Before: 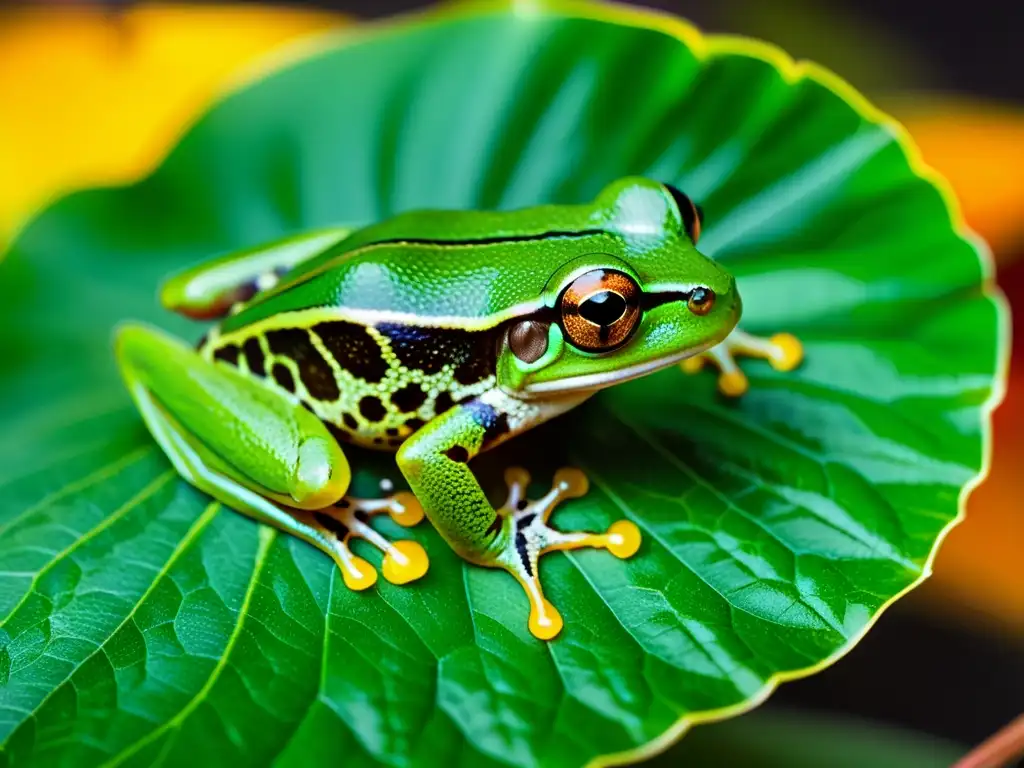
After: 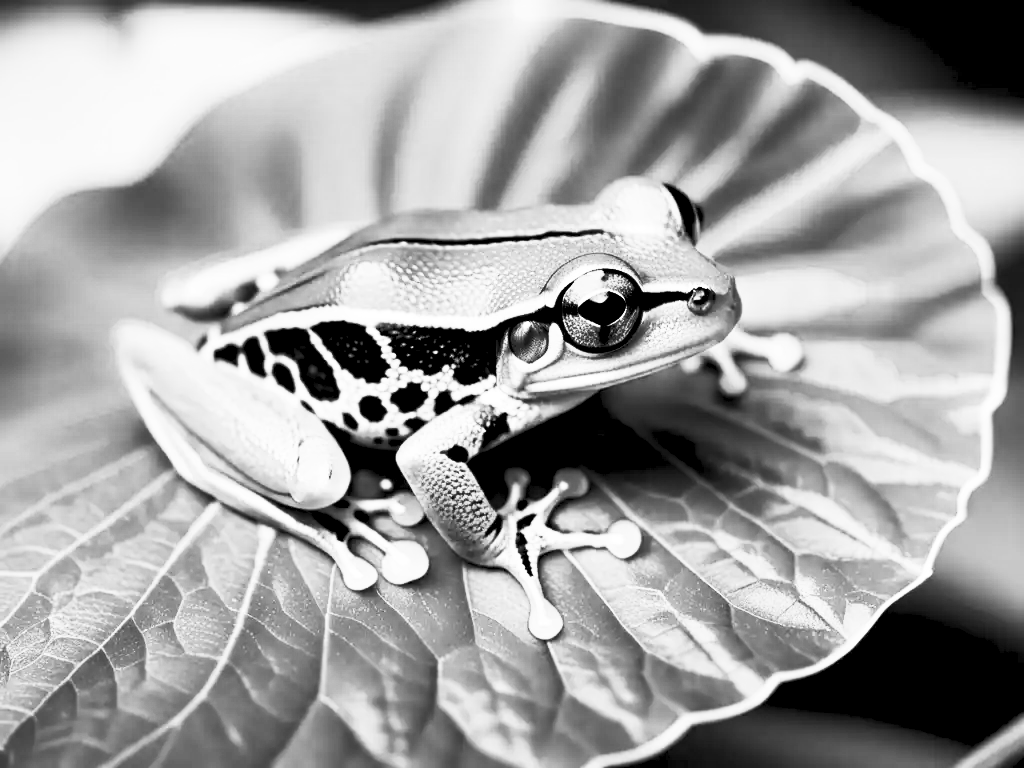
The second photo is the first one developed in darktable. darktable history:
exposure: black level correction 0.009, compensate highlight preservation false
contrast brightness saturation: contrast 0.53, brightness 0.47, saturation -1
